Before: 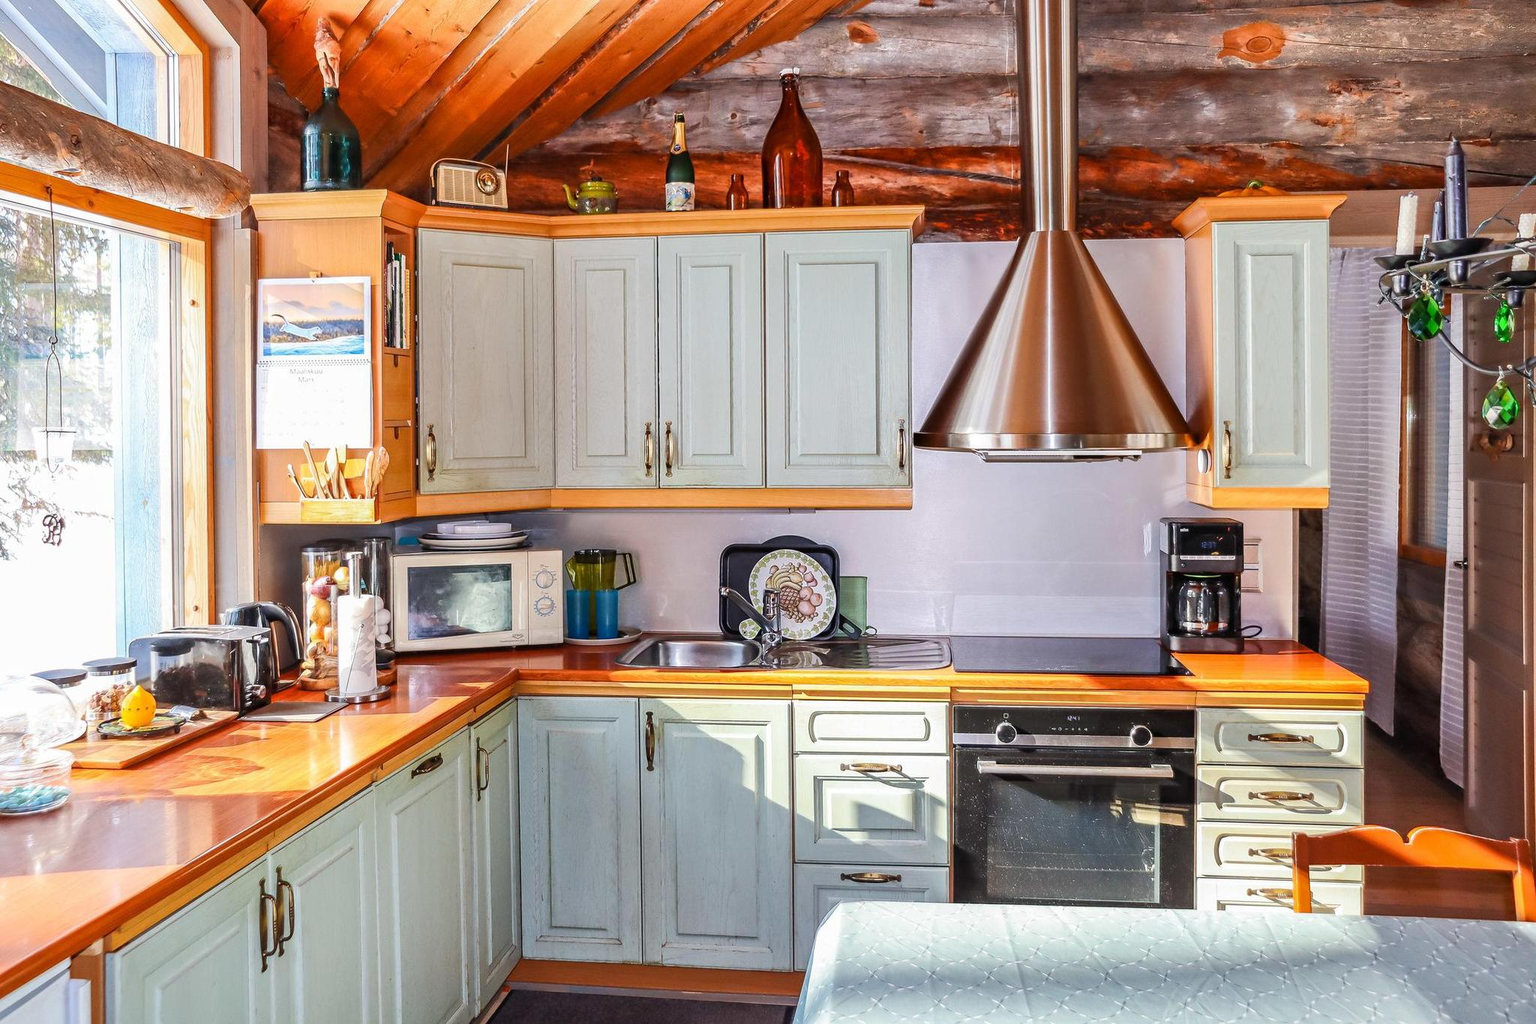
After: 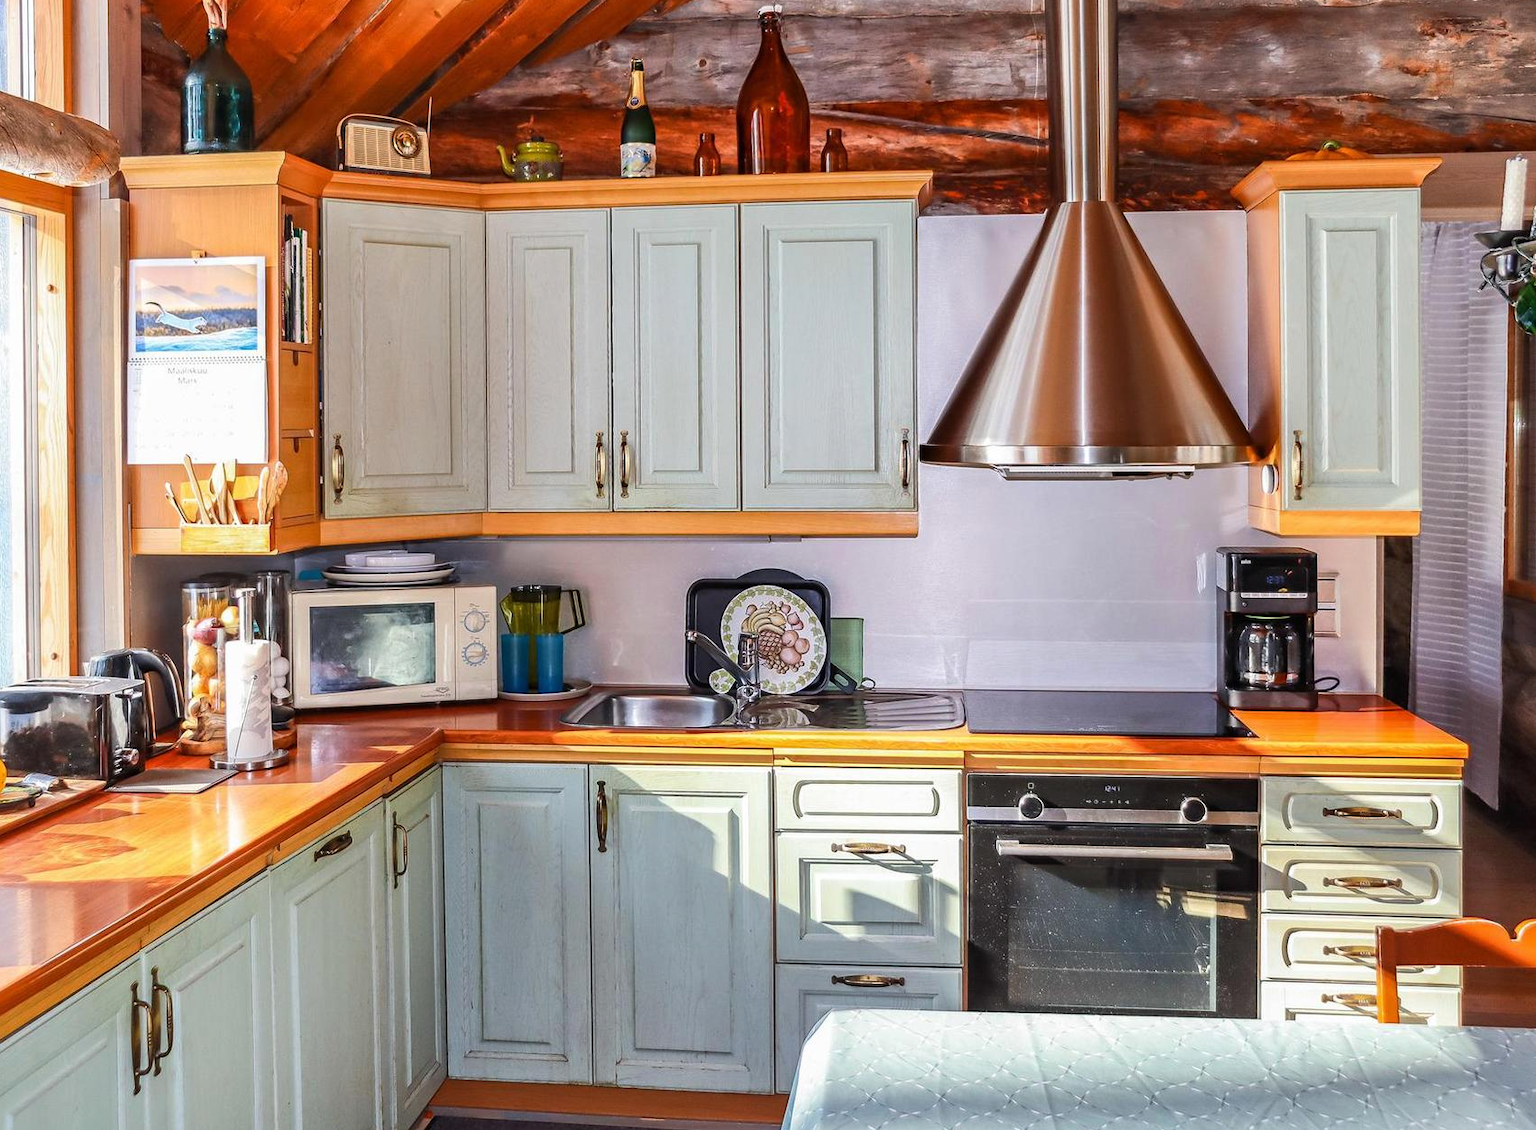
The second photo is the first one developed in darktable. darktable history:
exposure: compensate highlight preservation false
base curve: curves: ch0 [(0, 0) (0.303, 0.277) (1, 1)], preserve colors none
crop: left 9.842%, top 6.278%, right 7.192%, bottom 2.145%
